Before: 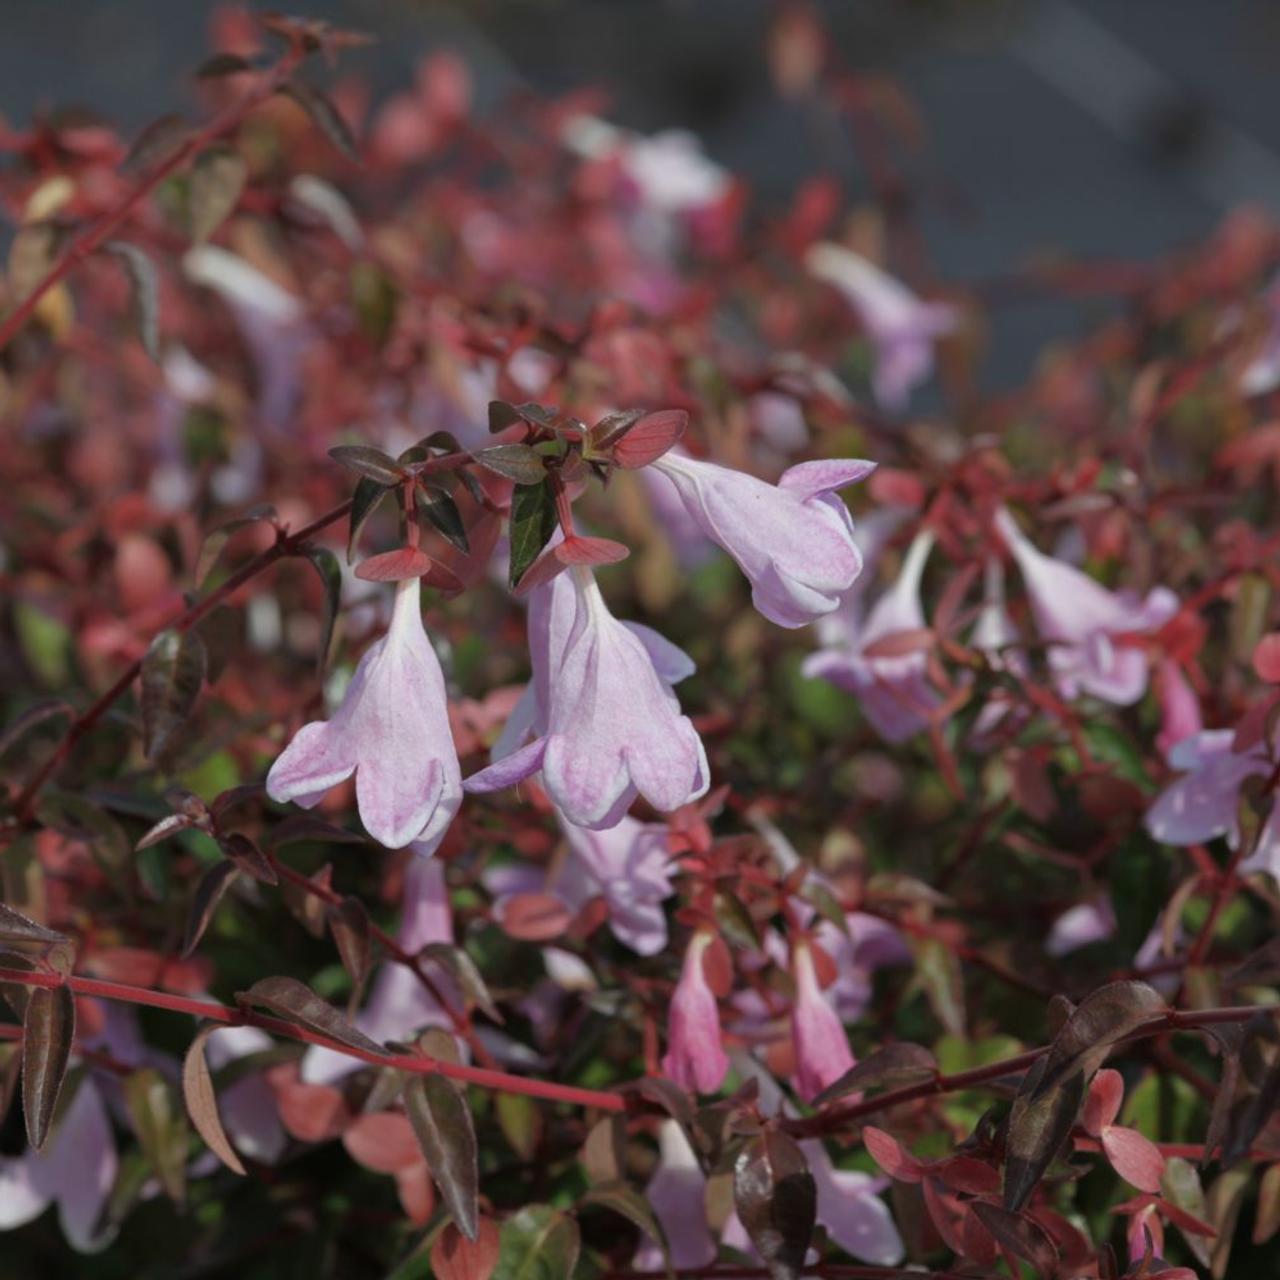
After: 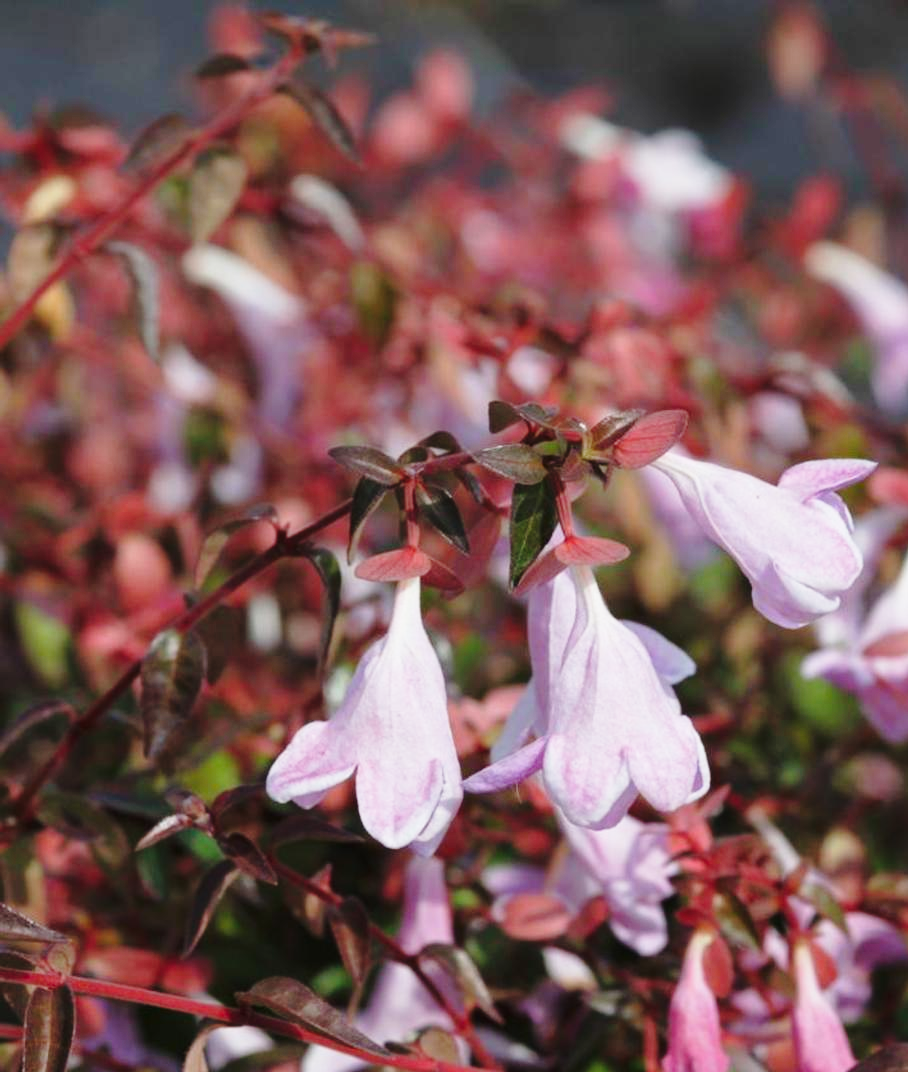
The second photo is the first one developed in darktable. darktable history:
base curve: curves: ch0 [(0, 0) (0.028, 0.03) (0.121, 0.232) (0.46, 0.748) (0.859, 0.968) (1, 1)], exposure shift 0.575, preserve colors none
tone equalizer: edges refinement/feathering 500, mask exposure compensation -1.57 EV, preserve details no
crop: right 29.051%, bottom 16.21%
